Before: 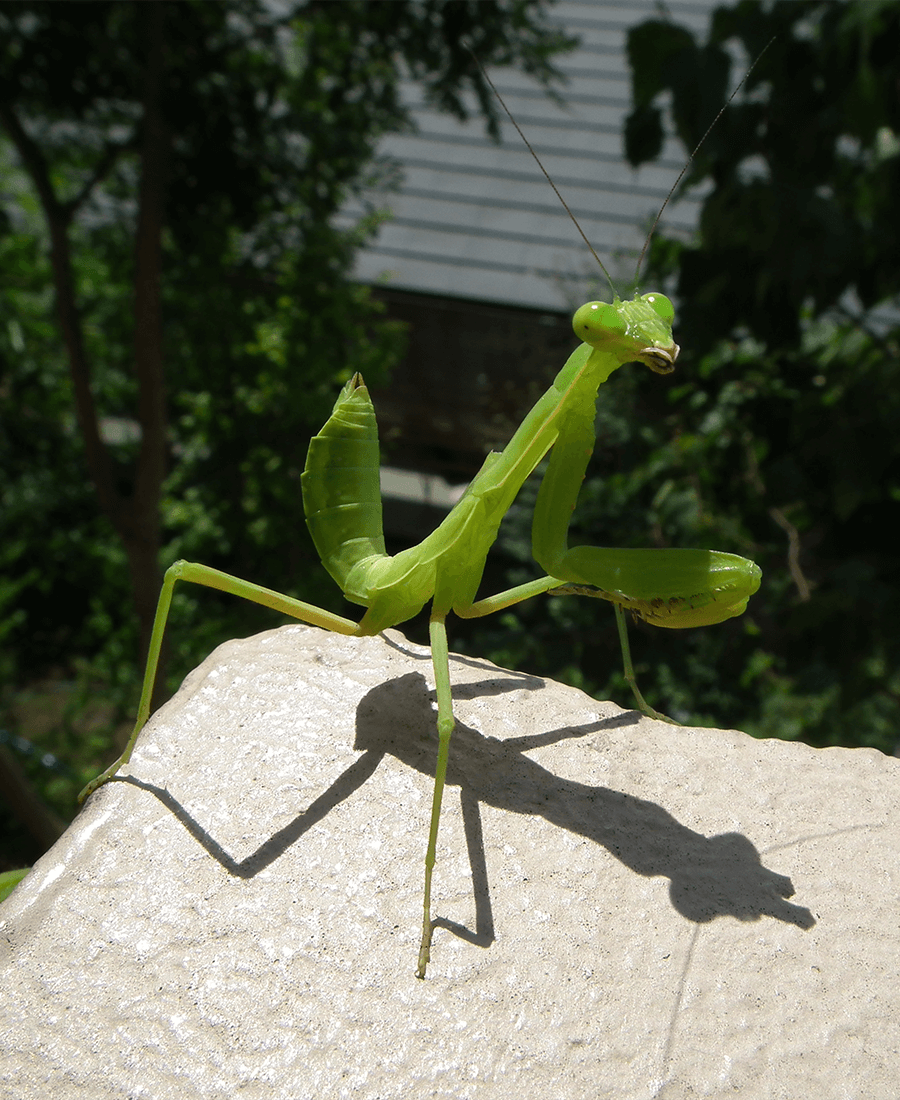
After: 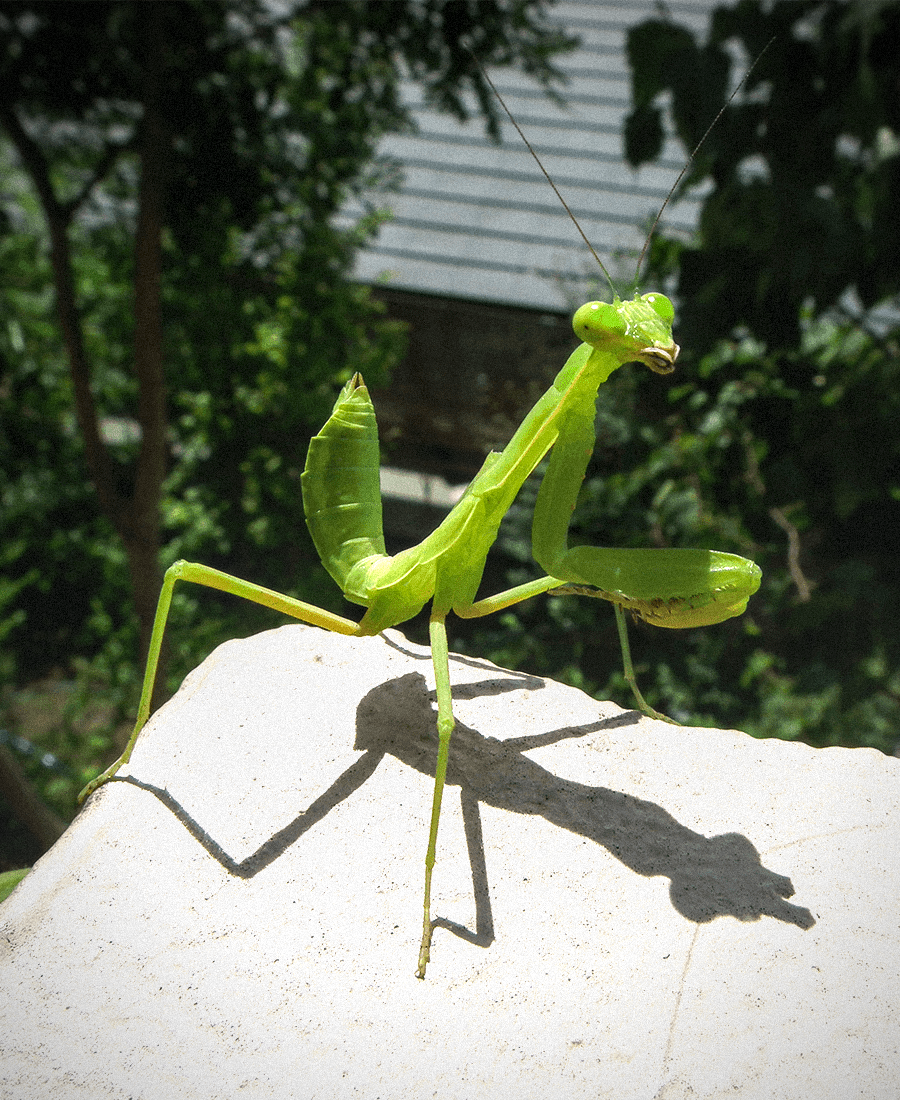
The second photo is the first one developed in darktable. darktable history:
grain: mid-tones bias 0%
vignetting: on, module defaults
tone equalizer: on, module defaults
tone curve: curves: ch0 [(0, 0) (0.003, 0.032) (0.011, 0.036) (0.025, 0.049) (0.044, 0.075) (0.069, 0.112) (0.1, 0.151) (0.136, 0.197) (0.177, 0.241) (0.224, 0.295) (0.277, 0.355) (0.335, 0.429) (0.399, 0.512) (0.468, 0.607) (0.543, 0.702) (0.623, 0.796) (0.709, 0.903) (0.801, 0.987) (0.898, 0.997) (1, 1)], preserve colors none
local contrast: on, module defaults
